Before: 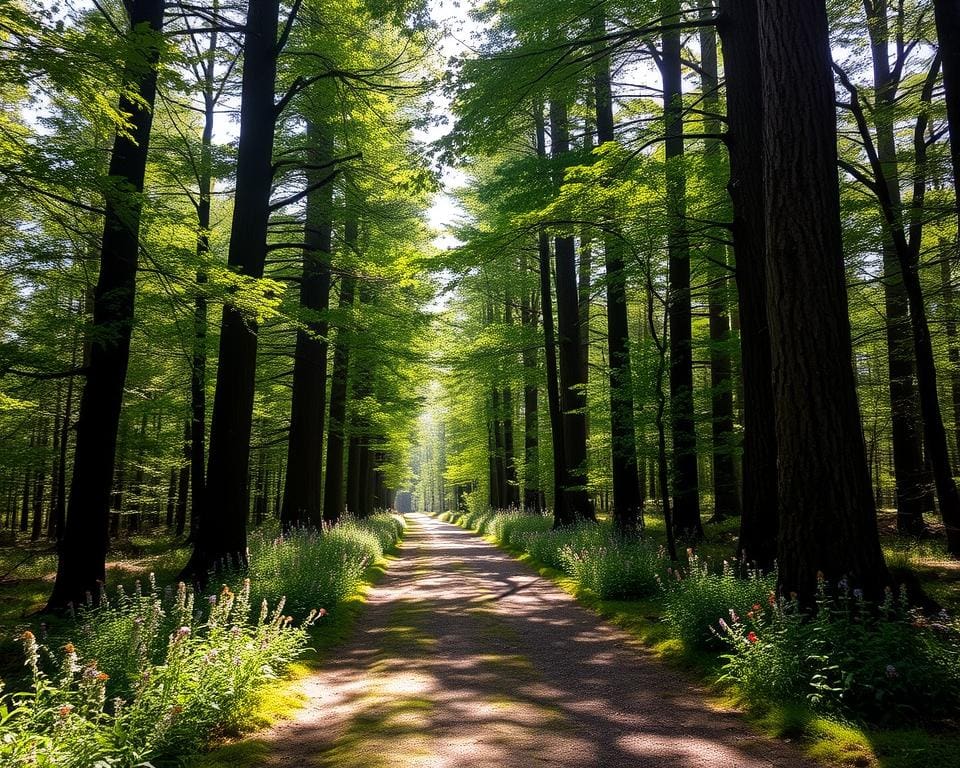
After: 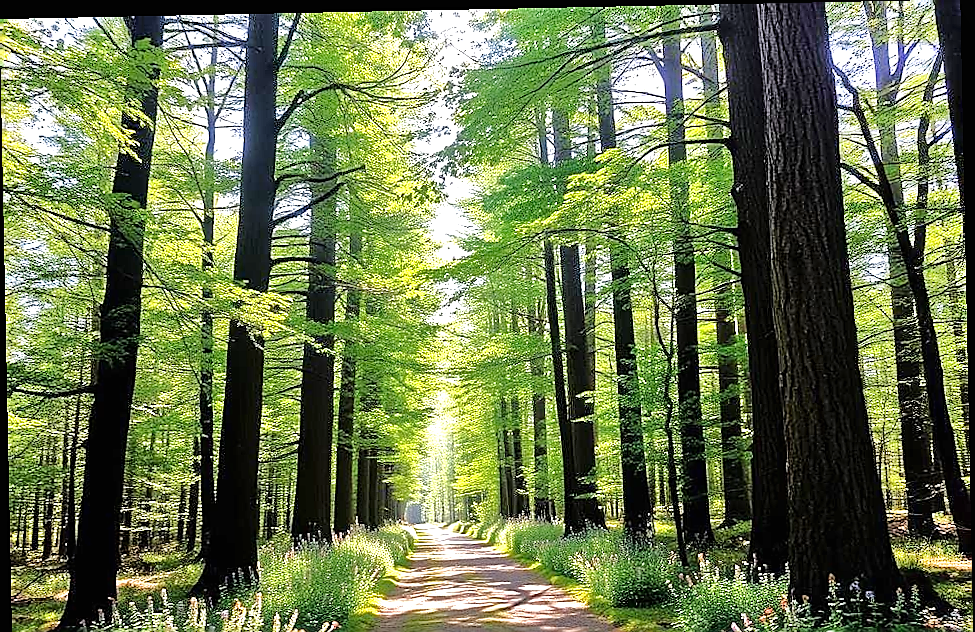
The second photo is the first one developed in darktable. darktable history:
exposure: black level correction 0, exposure 1 EV, compensate exposure bias true, compensate highlight preservation false
tone equalizer: -7 EV 0.15 EV, -6 EV 0.6 EV, -5 EV 1.15 EV, -4 EV 1.33 EV, -3 EV 1.15 EV, -2 EV 0.6 EV, -1 EV 0.15 EV, mask exposure compensation -0.5 EV
shadows and highlights: radius 264.75, soften with gaussian
crop: bottom 19.644%
sharpen: radius 1.4, amount 1.25, threshold 0.7
rotate and perspective: rotation -1.17°, automatic cropping off
